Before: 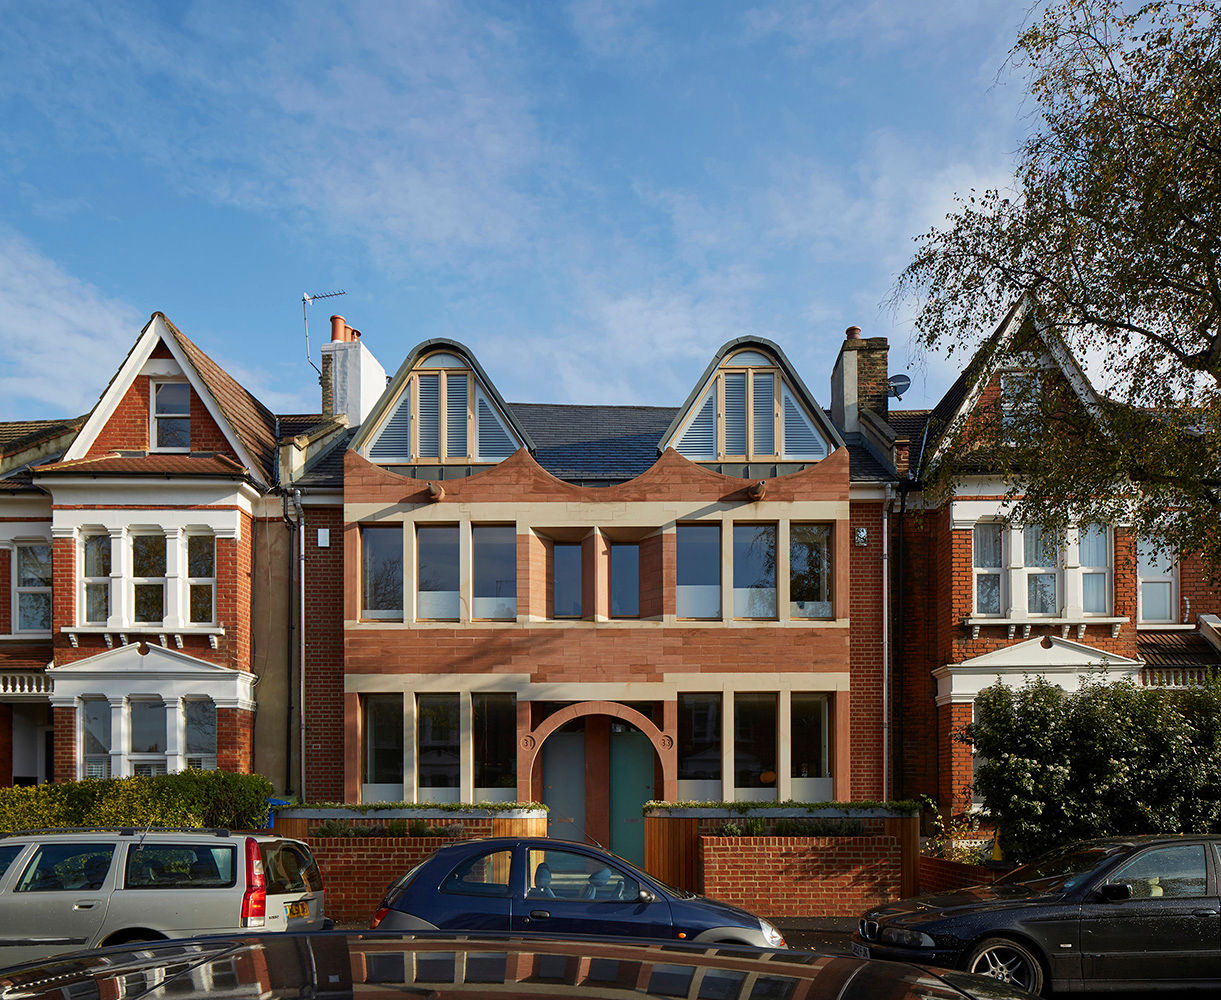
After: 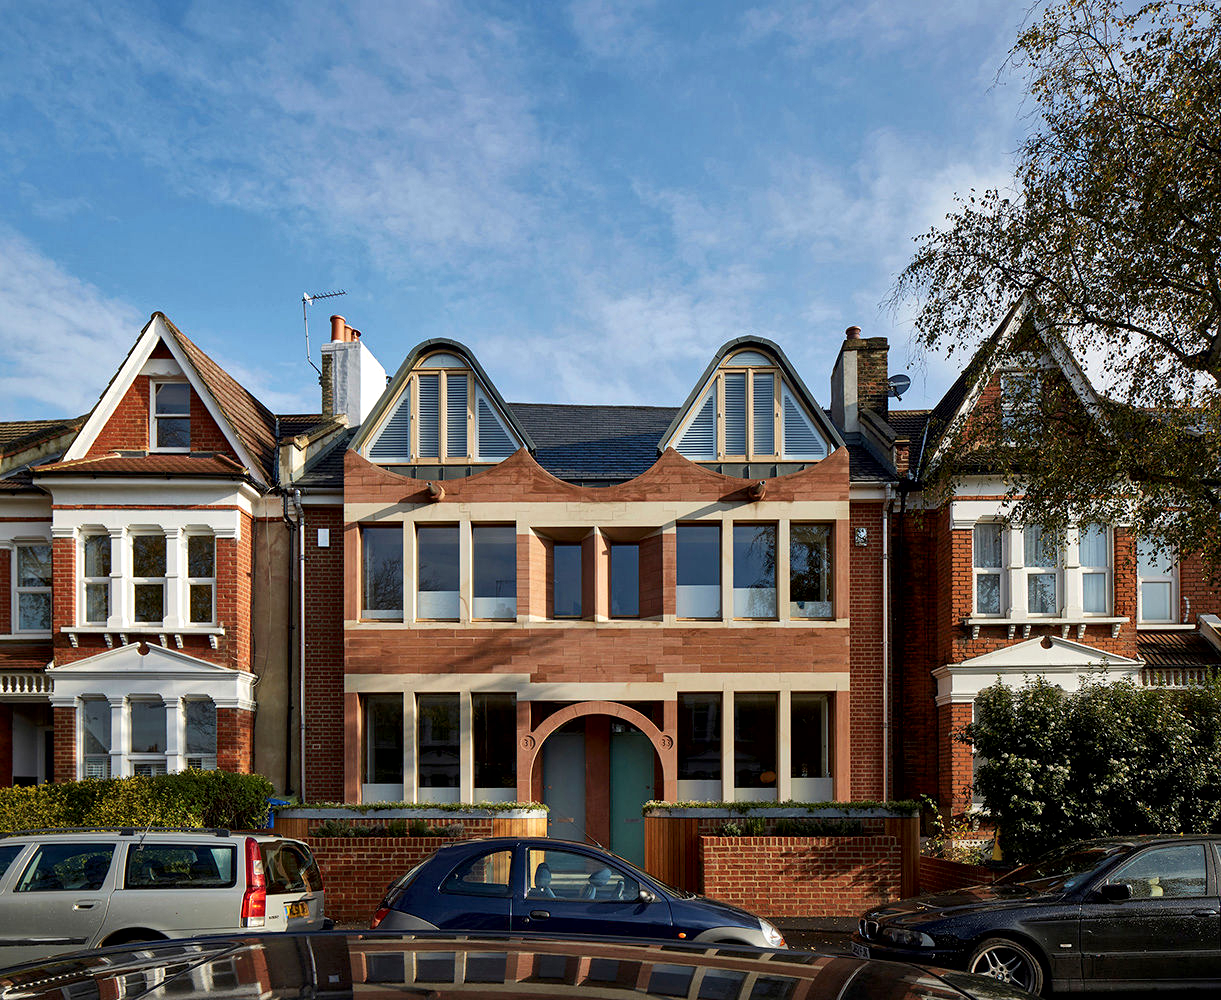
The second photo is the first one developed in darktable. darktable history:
local contrast: mode bilateral grid, contrast 24, coarseness 47, detail 151%, midtone range 0.2
